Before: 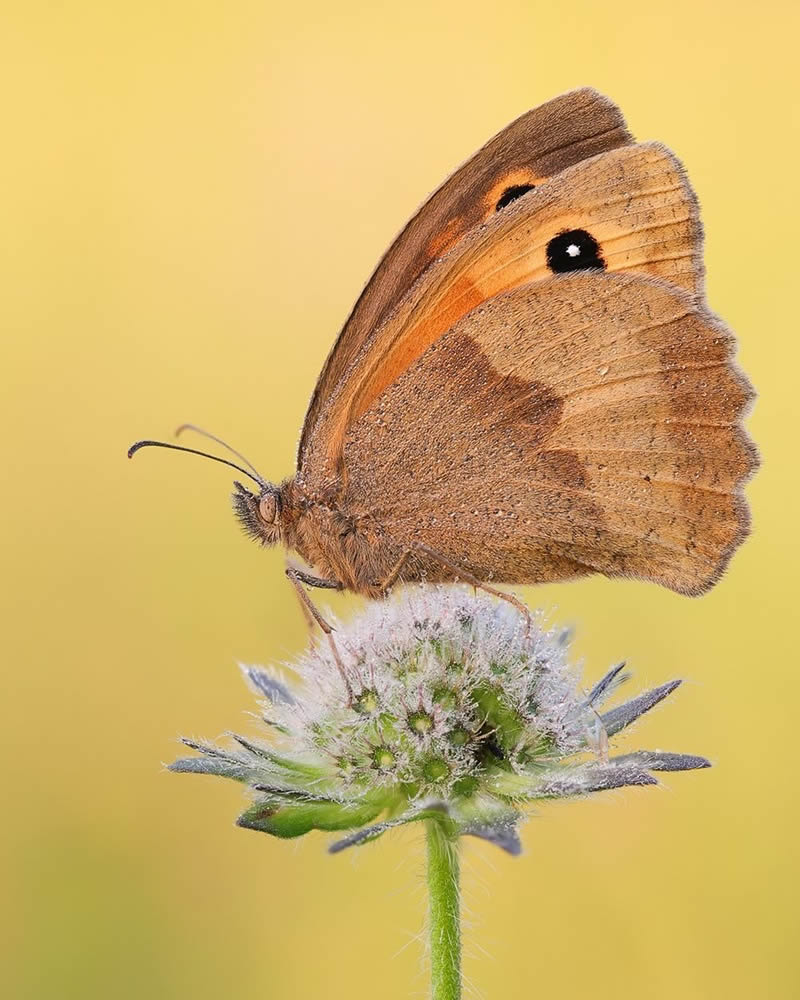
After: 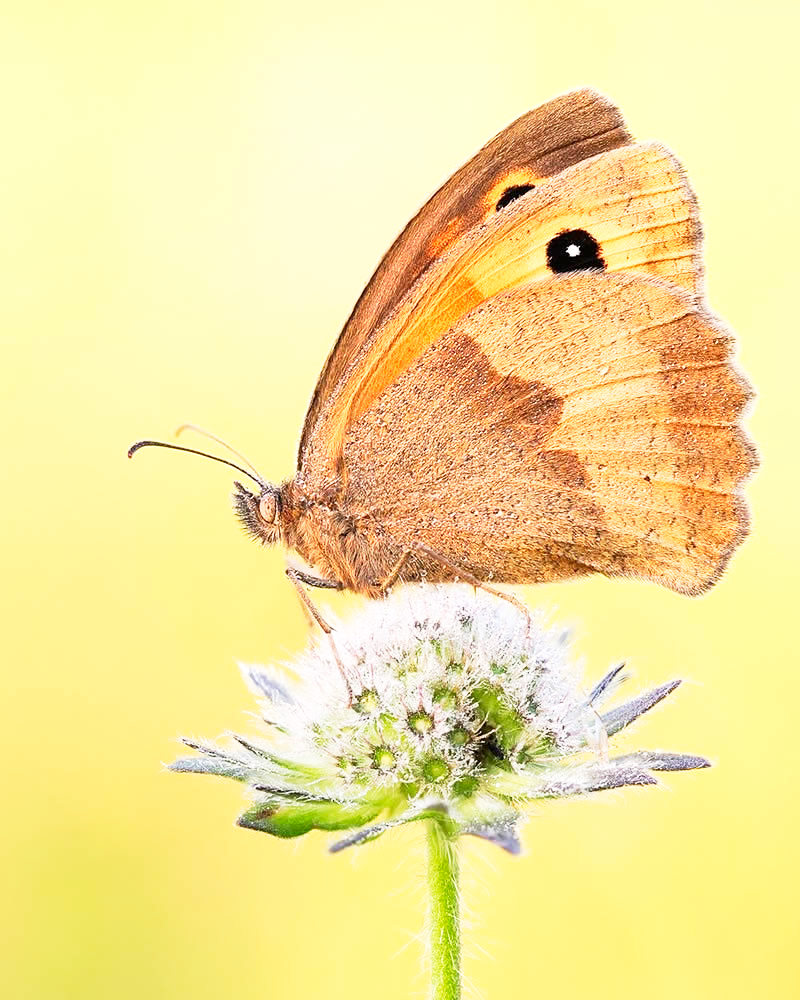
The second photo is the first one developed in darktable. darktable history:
base curve: curves: ch0 [(0, 0) (0.005, 0.002) (0.193, 0.295) (0.399, 0.664) (0.75, 0.928) (1, 1)], preserve colors none
exposure: black level correction 0.001, exposure 0.499 EV, compensate highlight preservation false
